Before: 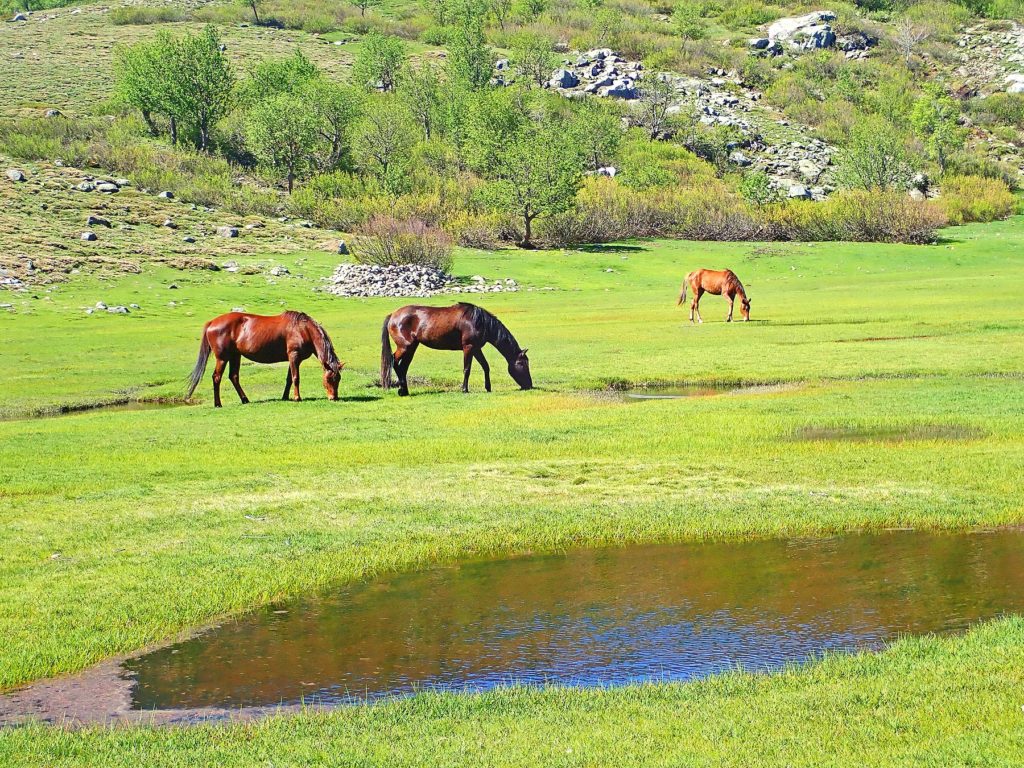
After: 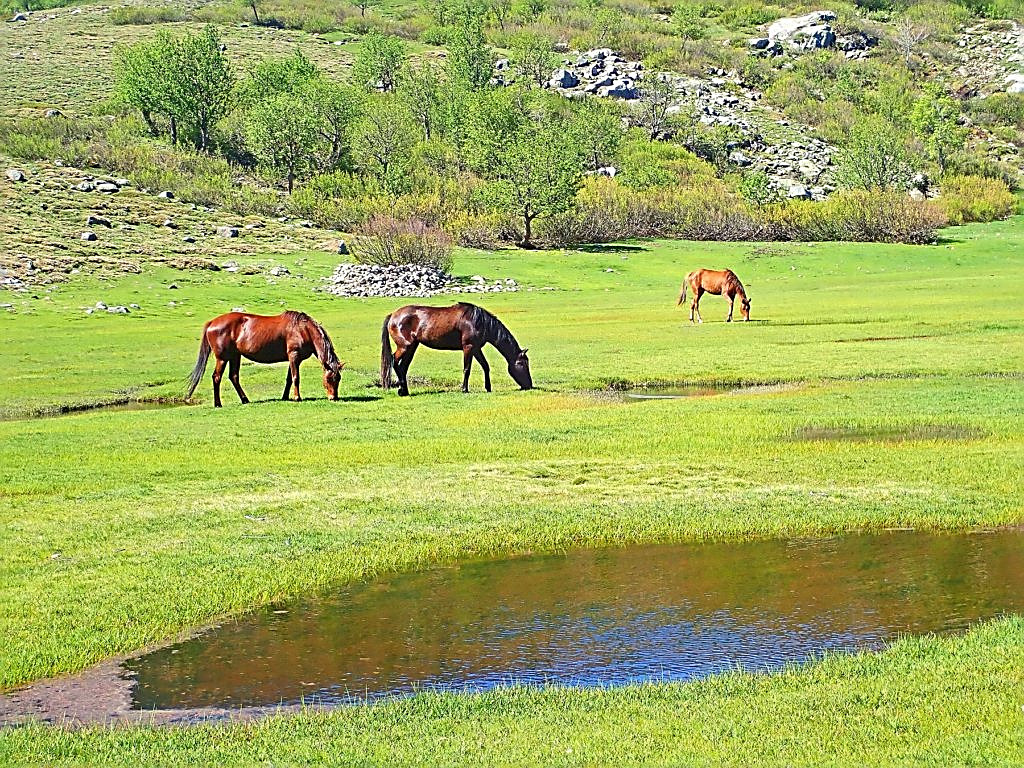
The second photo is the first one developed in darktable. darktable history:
sharpen: amount 0.749
